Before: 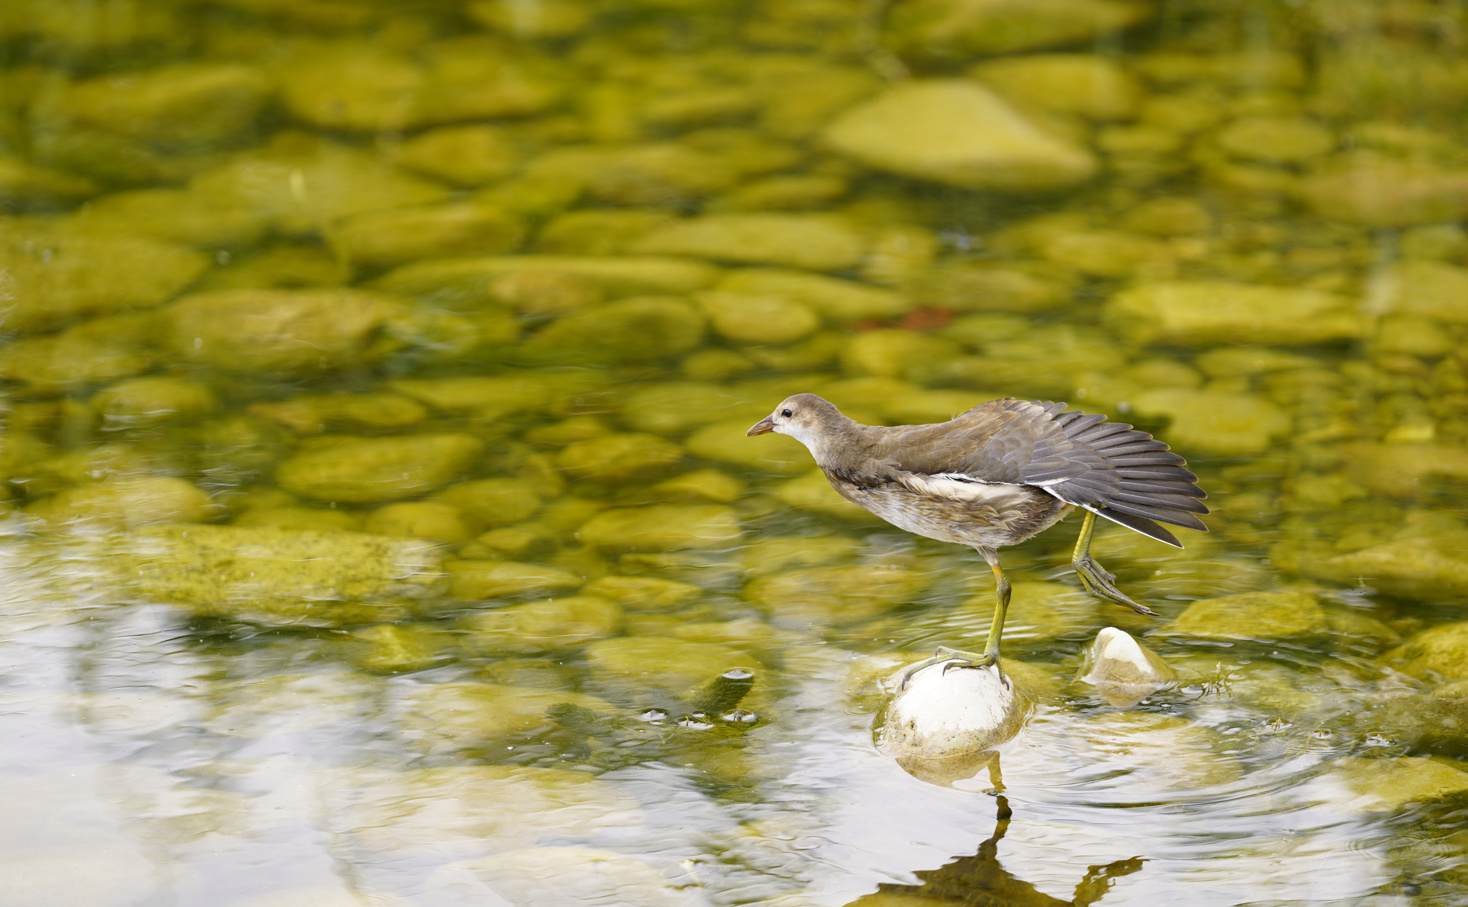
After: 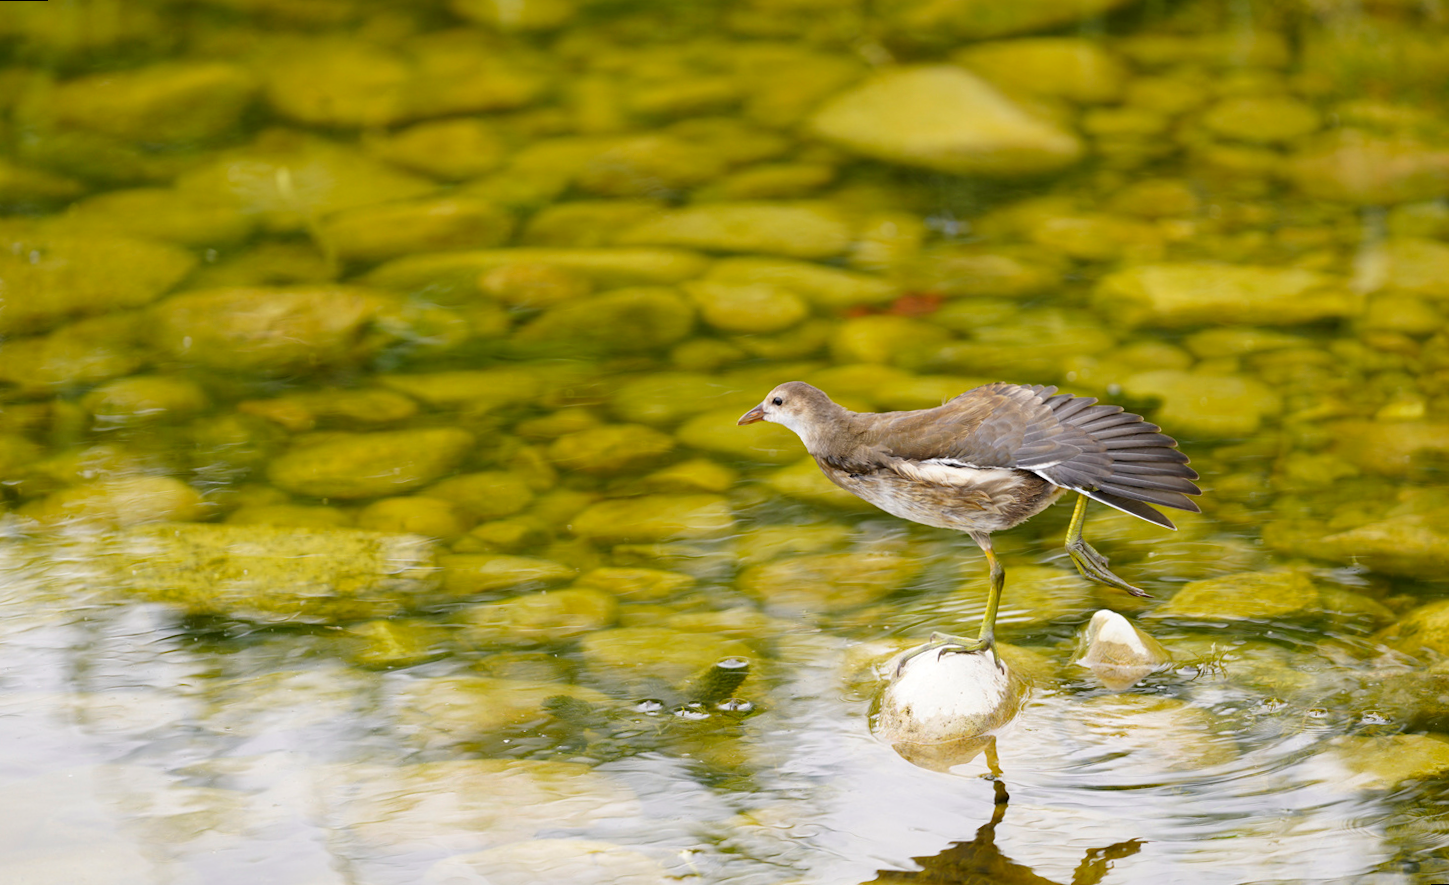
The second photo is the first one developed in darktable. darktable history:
rotate and perspective: rotation -1°, crop left 0.011, crop right 0.989, crop top 0.025, crop bottom 0.975
